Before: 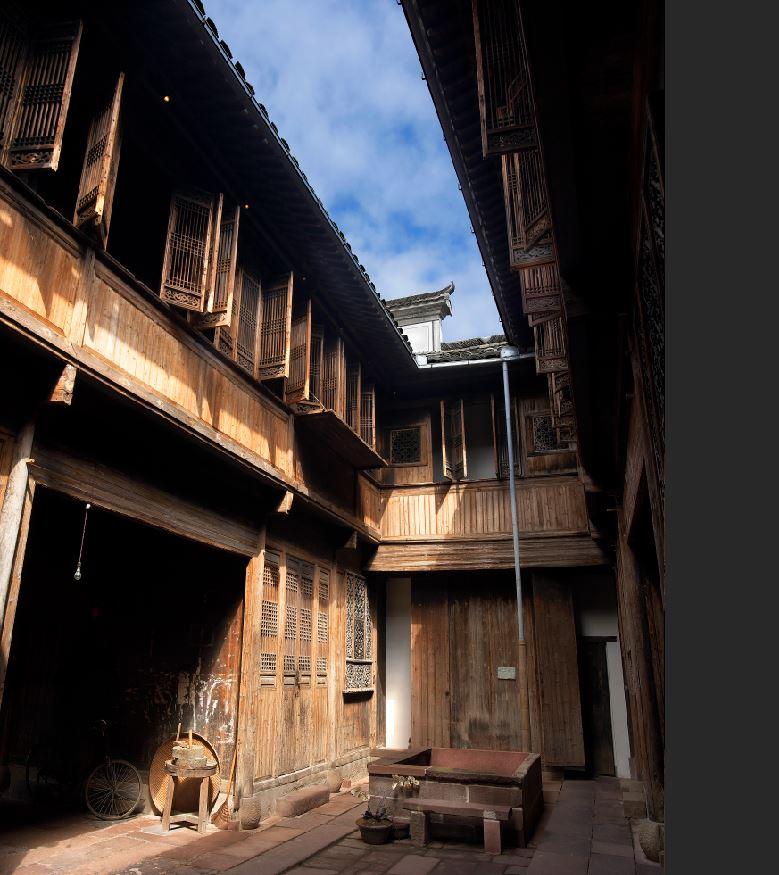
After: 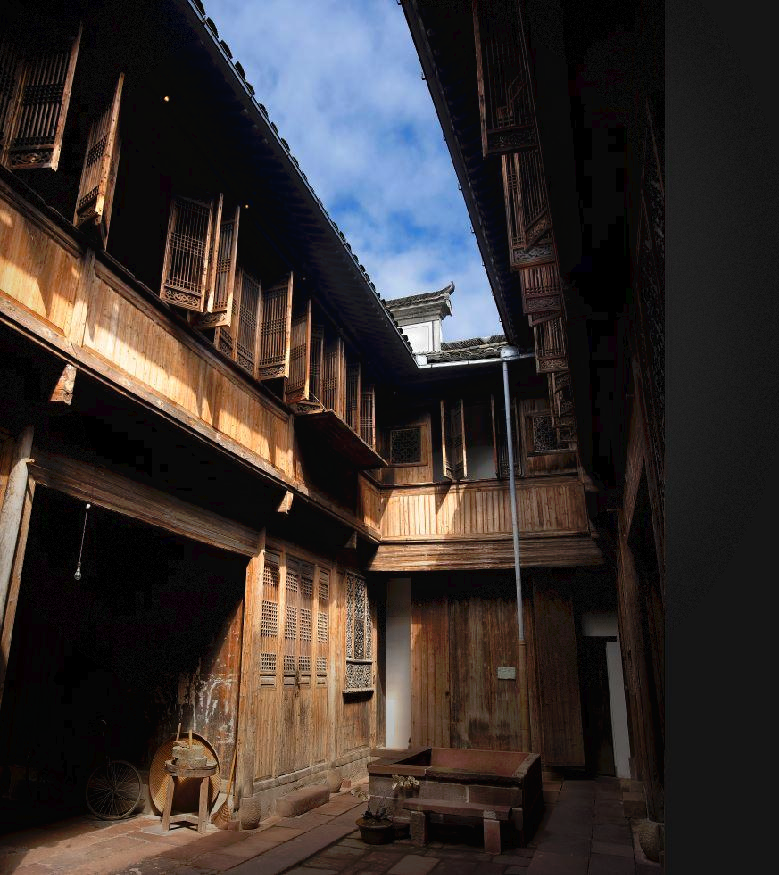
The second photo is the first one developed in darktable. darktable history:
vignetting: fall-off start 68.33%, fall-off radius 30%, saturation 0.042, center (-0.066, -0.311), width/height ratio 0.992, shape 0.85, dithering 8-bit output
tone curve: curves: ch0 [(0, 0) (0.003, 0.026) (0.011, 0.024) (0.025, 0.022) (0.044, 0.031) (0.069, 0.067) (0.1, 0.094) (0.136, 0.102) (0.177, 0.14) (0.224, 0.189) (0.277, 0.238) (0.335, 0.325) (0.399, 0.379) (0.468, 0.453) (0.543, 0.528) (0.623, 0.609) (0.709, 0.695) (0.801, 0.793) (0.898, 0.898) (1, 1)], preserve colors none
